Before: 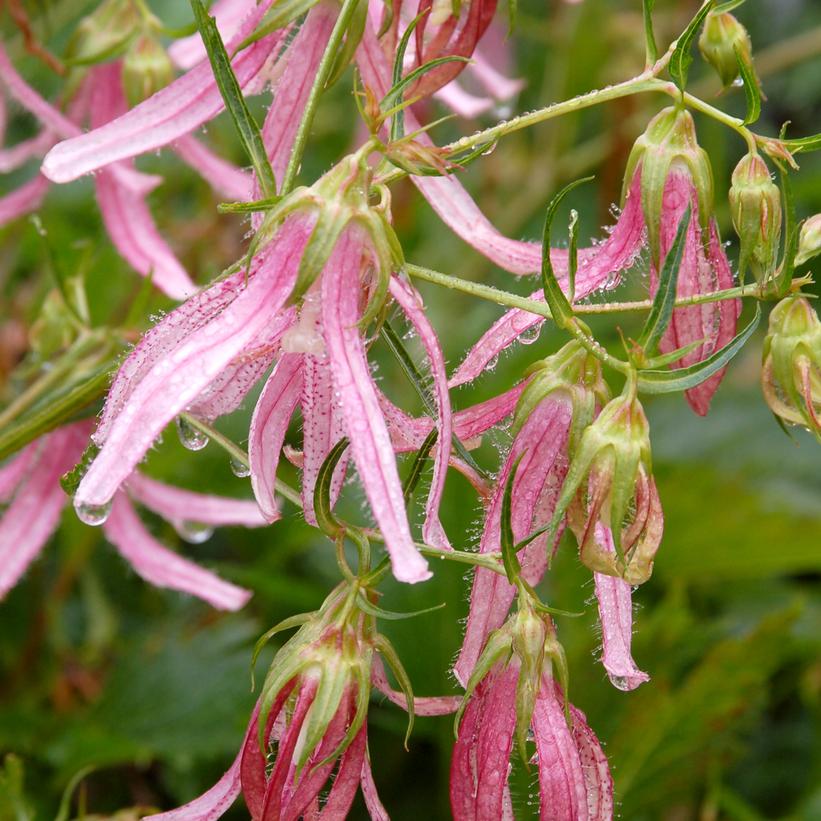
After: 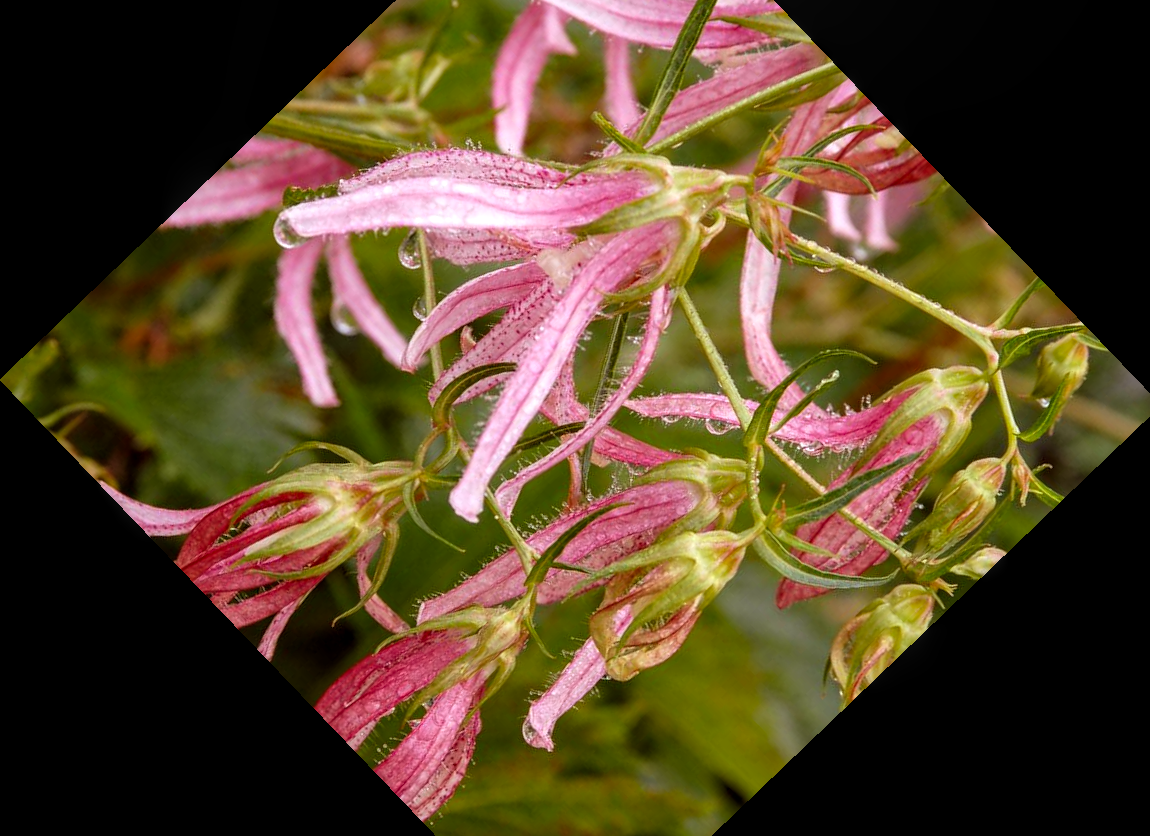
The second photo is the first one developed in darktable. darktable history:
crop and rotate: angle -46.26°, top 16.234%, right 0.912%, bottom 11.704%
rgb levels: mode RGB, independent channels, levels [[0, 0.5, 1], [0, 0.521, 1], [0, 0.536, 1]]
local contrast: on, module defaults
